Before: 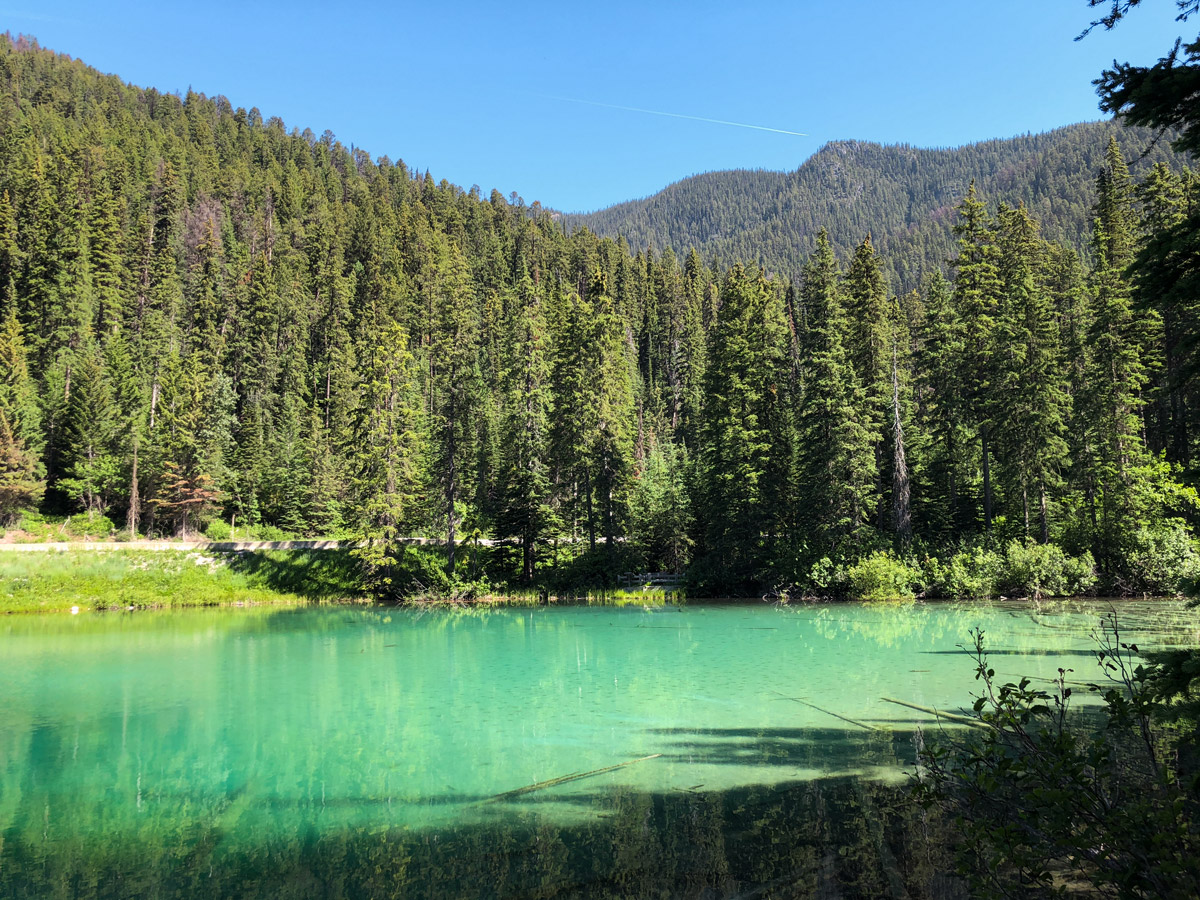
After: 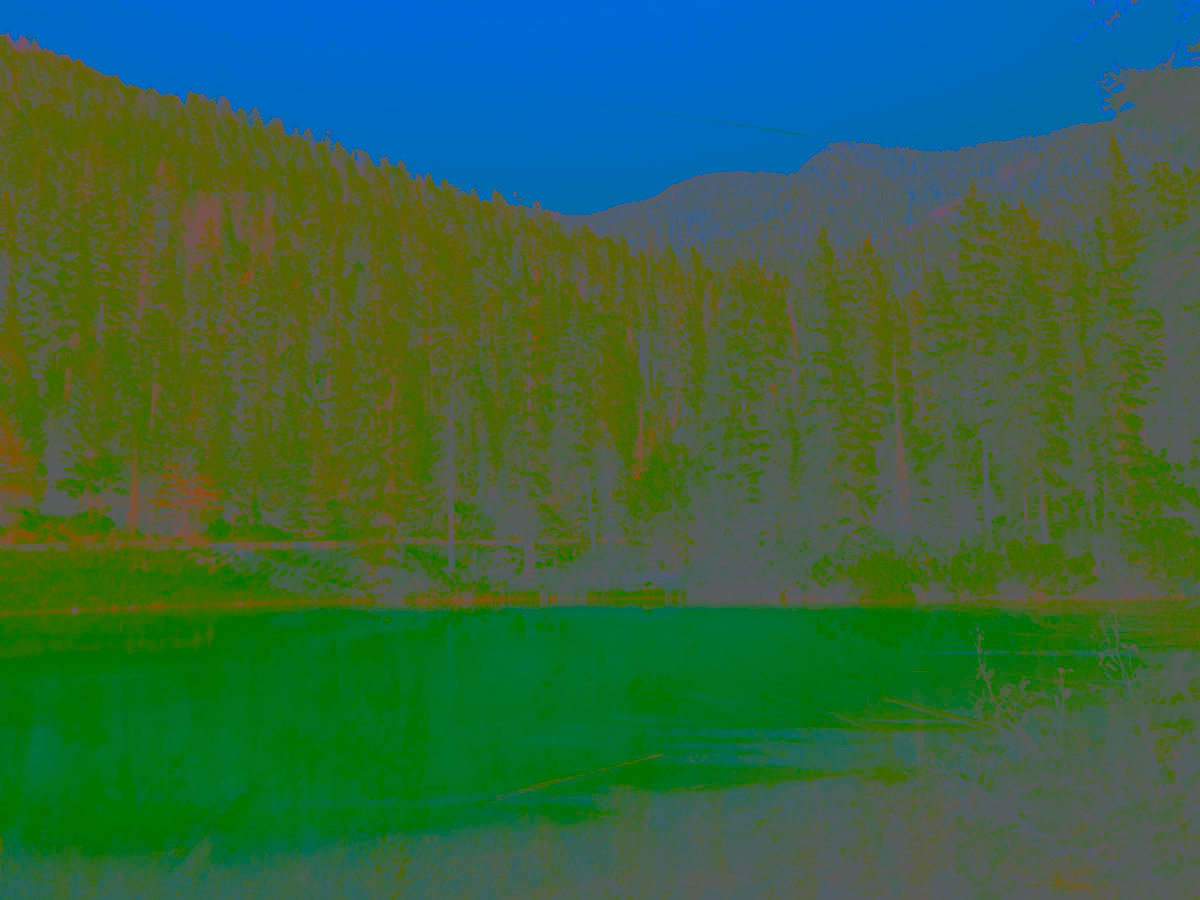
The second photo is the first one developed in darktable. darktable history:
contrast brightness saturation: contrast -0.989, brightness -0.174, saturation 0.751
